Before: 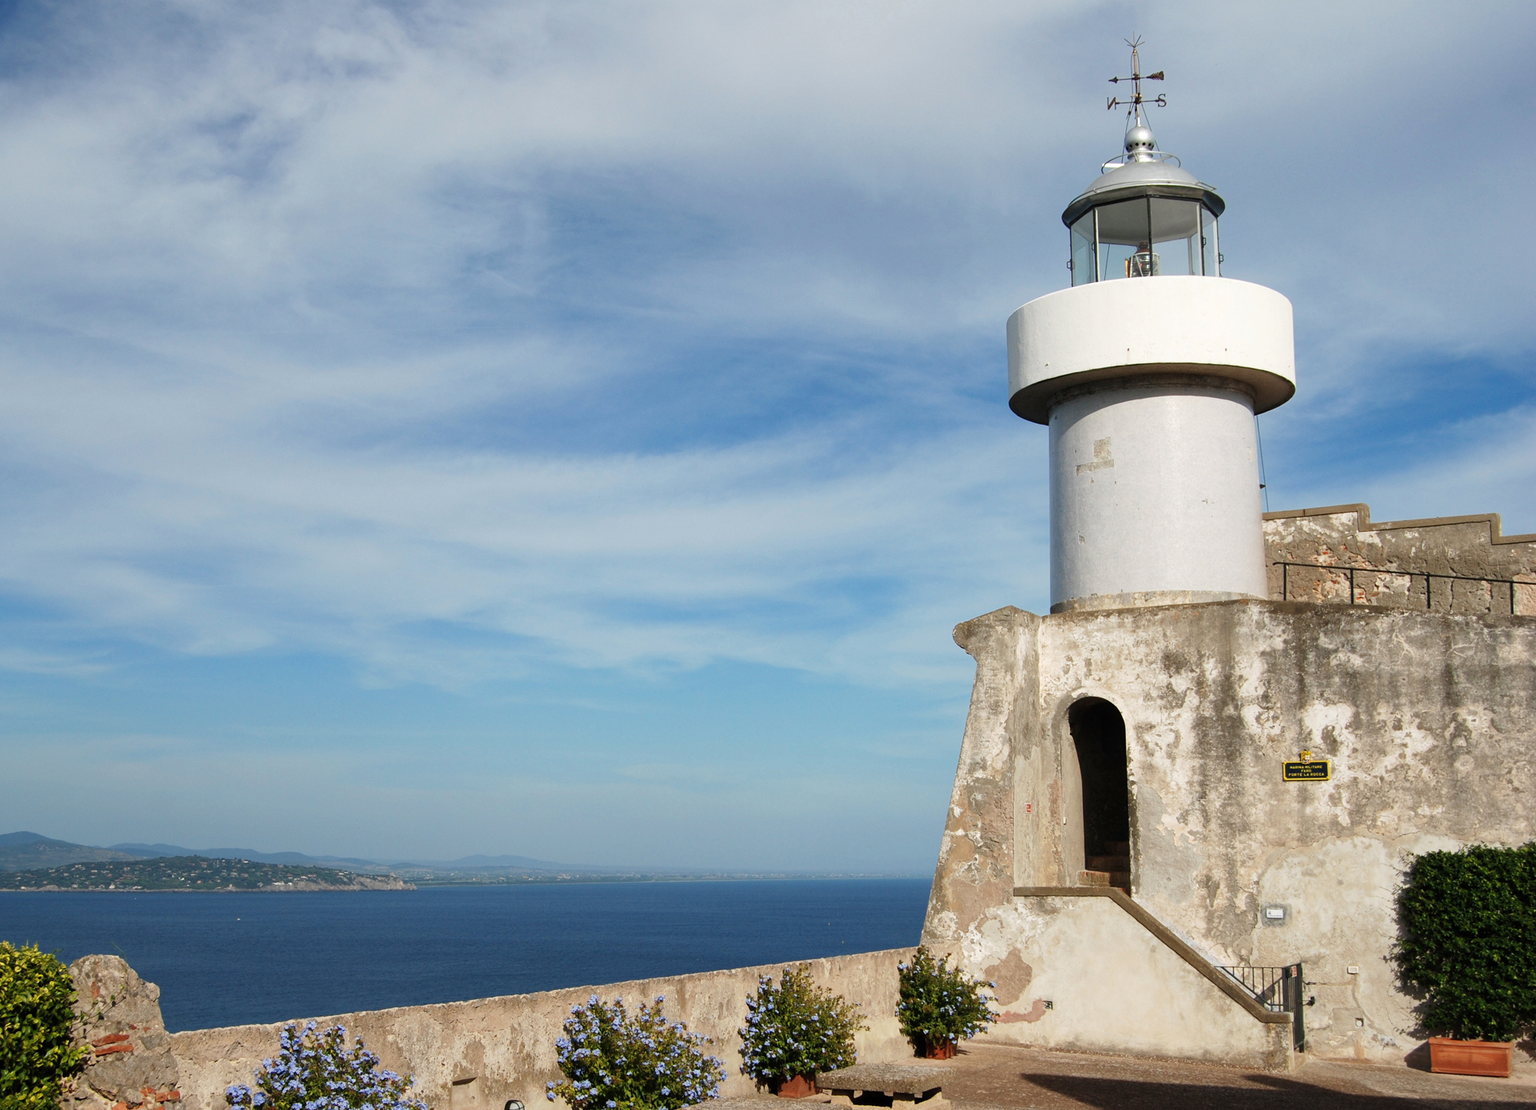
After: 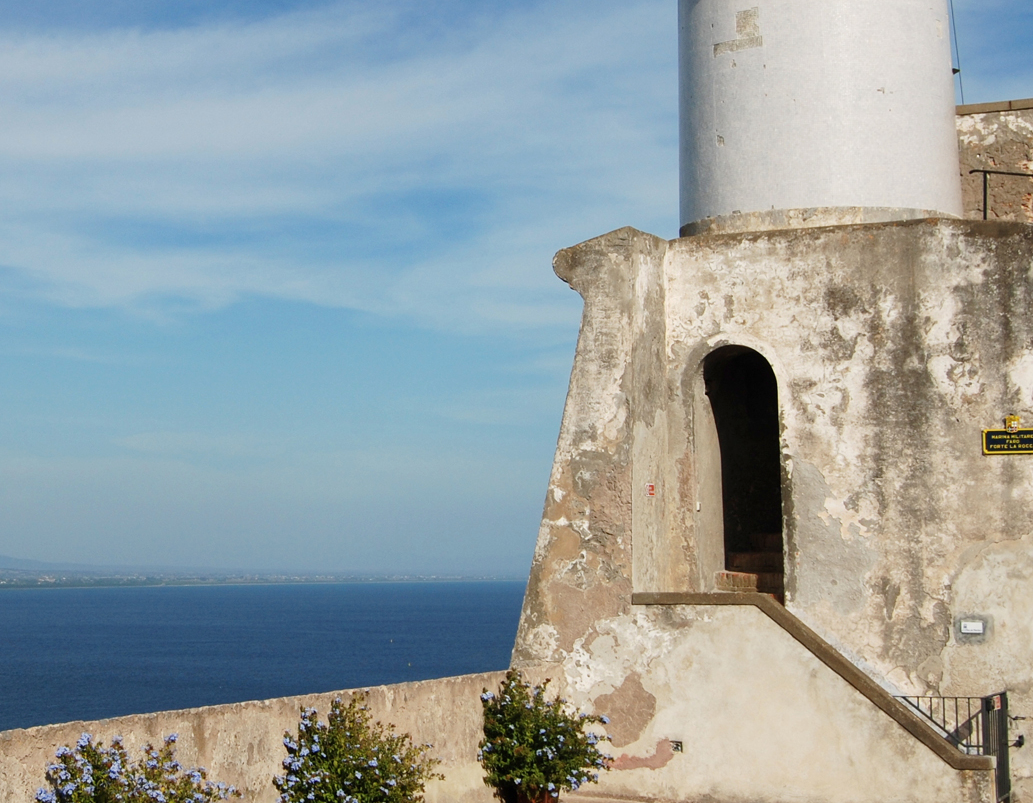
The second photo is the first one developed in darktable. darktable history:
crop: left 34.44%, top 38.917%, right 13.873%, bottom 5.467%
exposure: exposure -0.063 EV, compensate highlight preservation false
